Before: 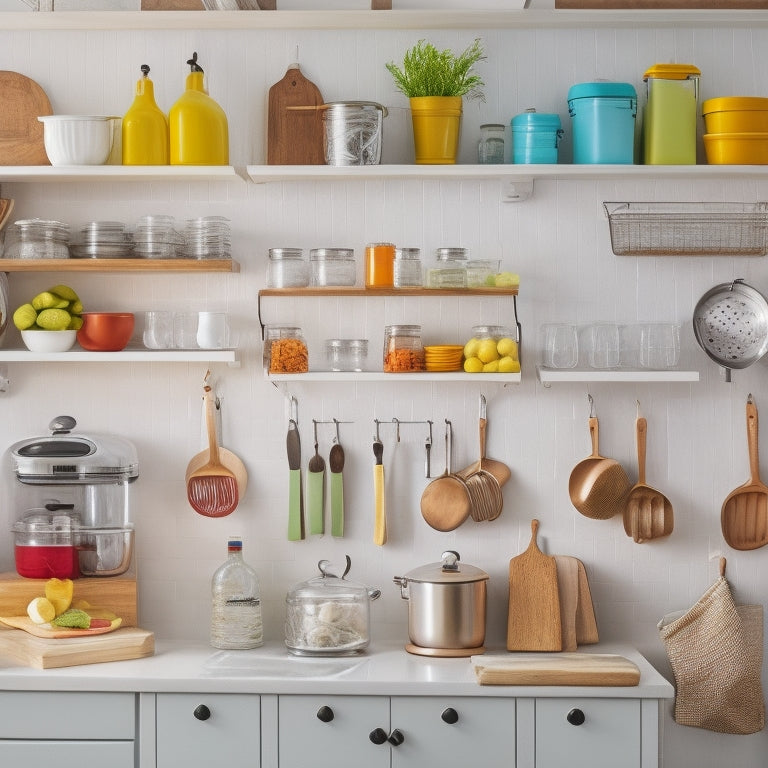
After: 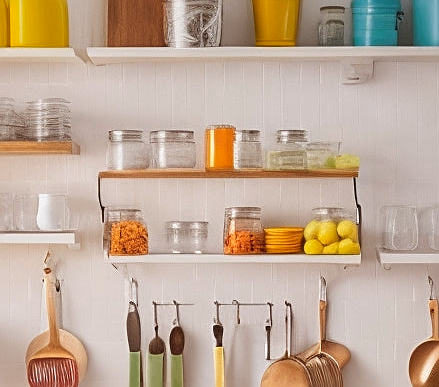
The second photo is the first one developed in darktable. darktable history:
rgb levels: mode RGB, independent channels, levels [[0, 0.5, 1], [0, 0.521, 1], [0, 0.536, 1]]
crop: left 20.932%, top 15.471%, right 21.848%, bottom 34.081%
color zones: curves: ch0 [(0.25, 0.5) (0.347, 0.092) (0.75, 0.5)]; ch1 [(0.25, 0.5) (0.33, 0.51) (0.75, 0.5)]
sharpen: on, module defaults
